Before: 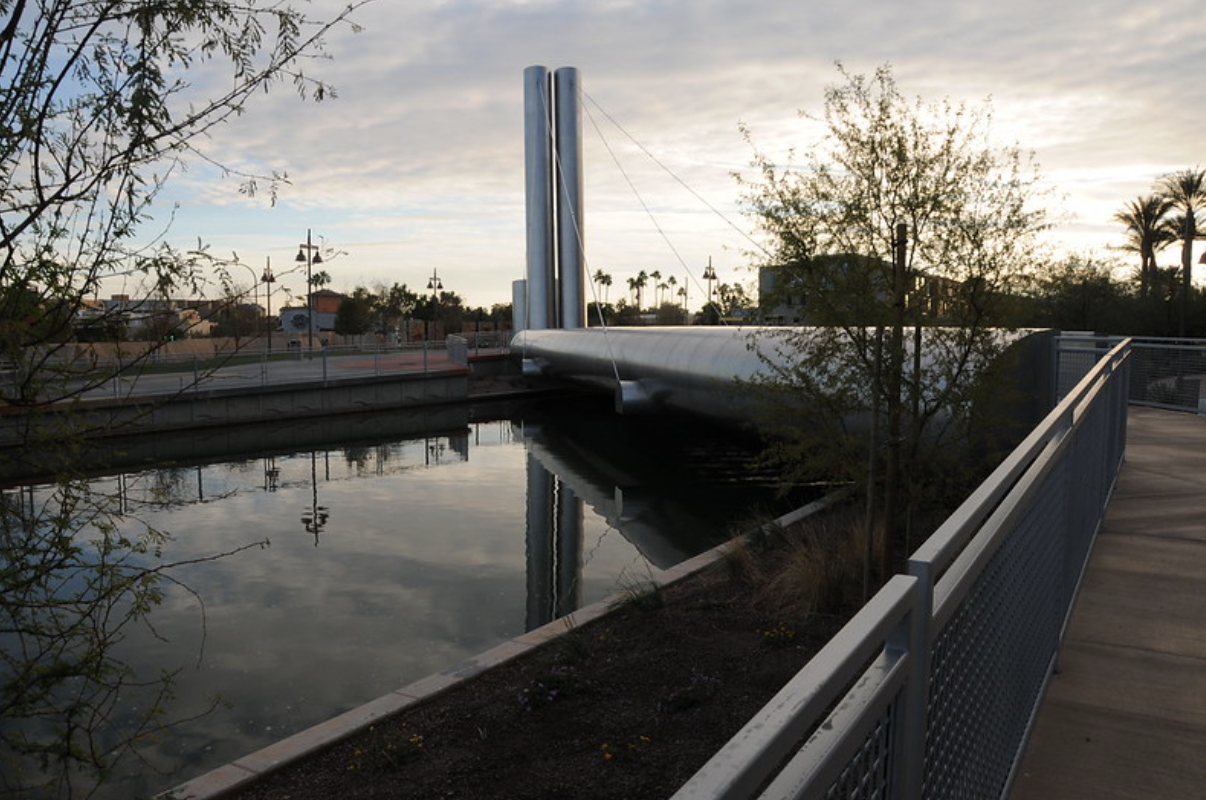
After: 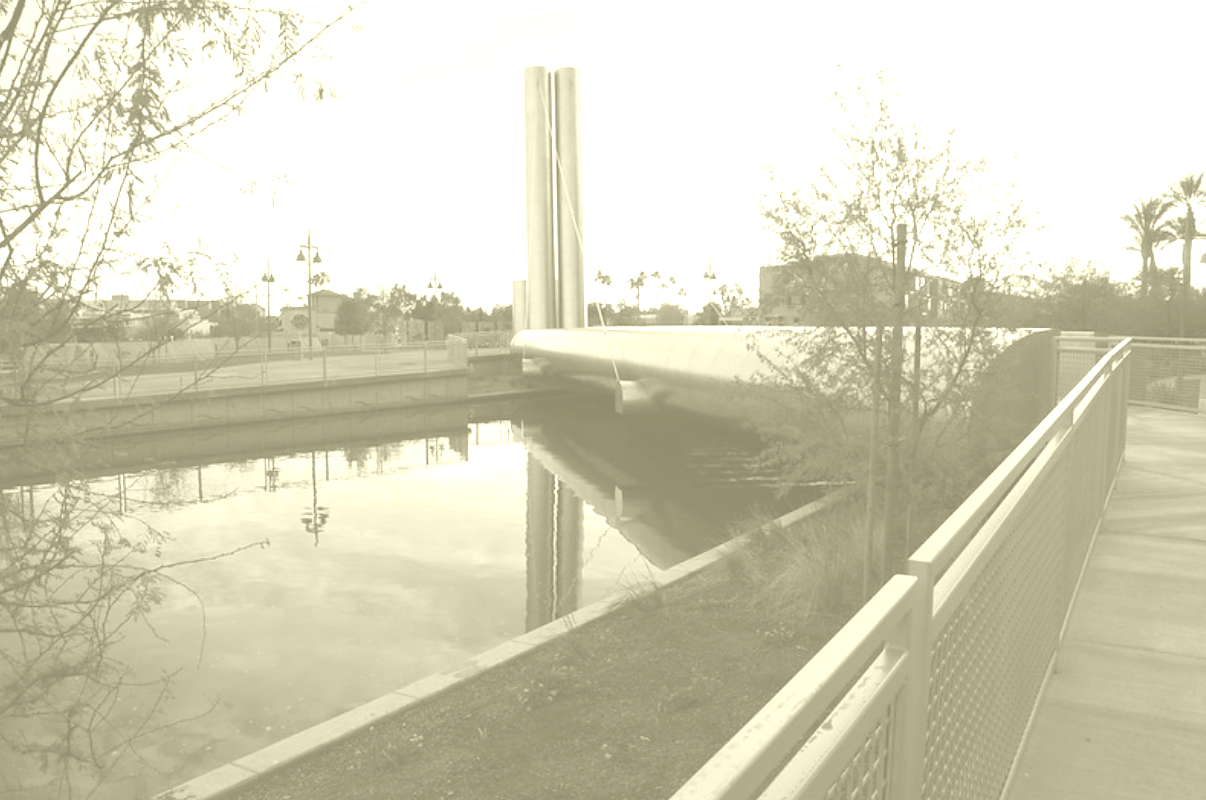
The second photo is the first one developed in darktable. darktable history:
colorize: hue 43.2°, saturation 40%, version 1
color calibration: output R [0.946, 0.065, -0.013, 0], output G [-0.246, 1.264, -0.017, 0], output B [0.046, -0.098, 1.05, 0], illuminant custom, x 0.344, y 0.359, temperature 5045.54 K
exposure: black level correction 0, exposure 1.45 EV, compensate exposure bias true, compensate highlight preservation false
color balance rgb: linear chroma grading › global chroma 15%, perceptual saturation grading › global saturation 30%
color correction: highlights a* -11.71, highlights b* -15.58
